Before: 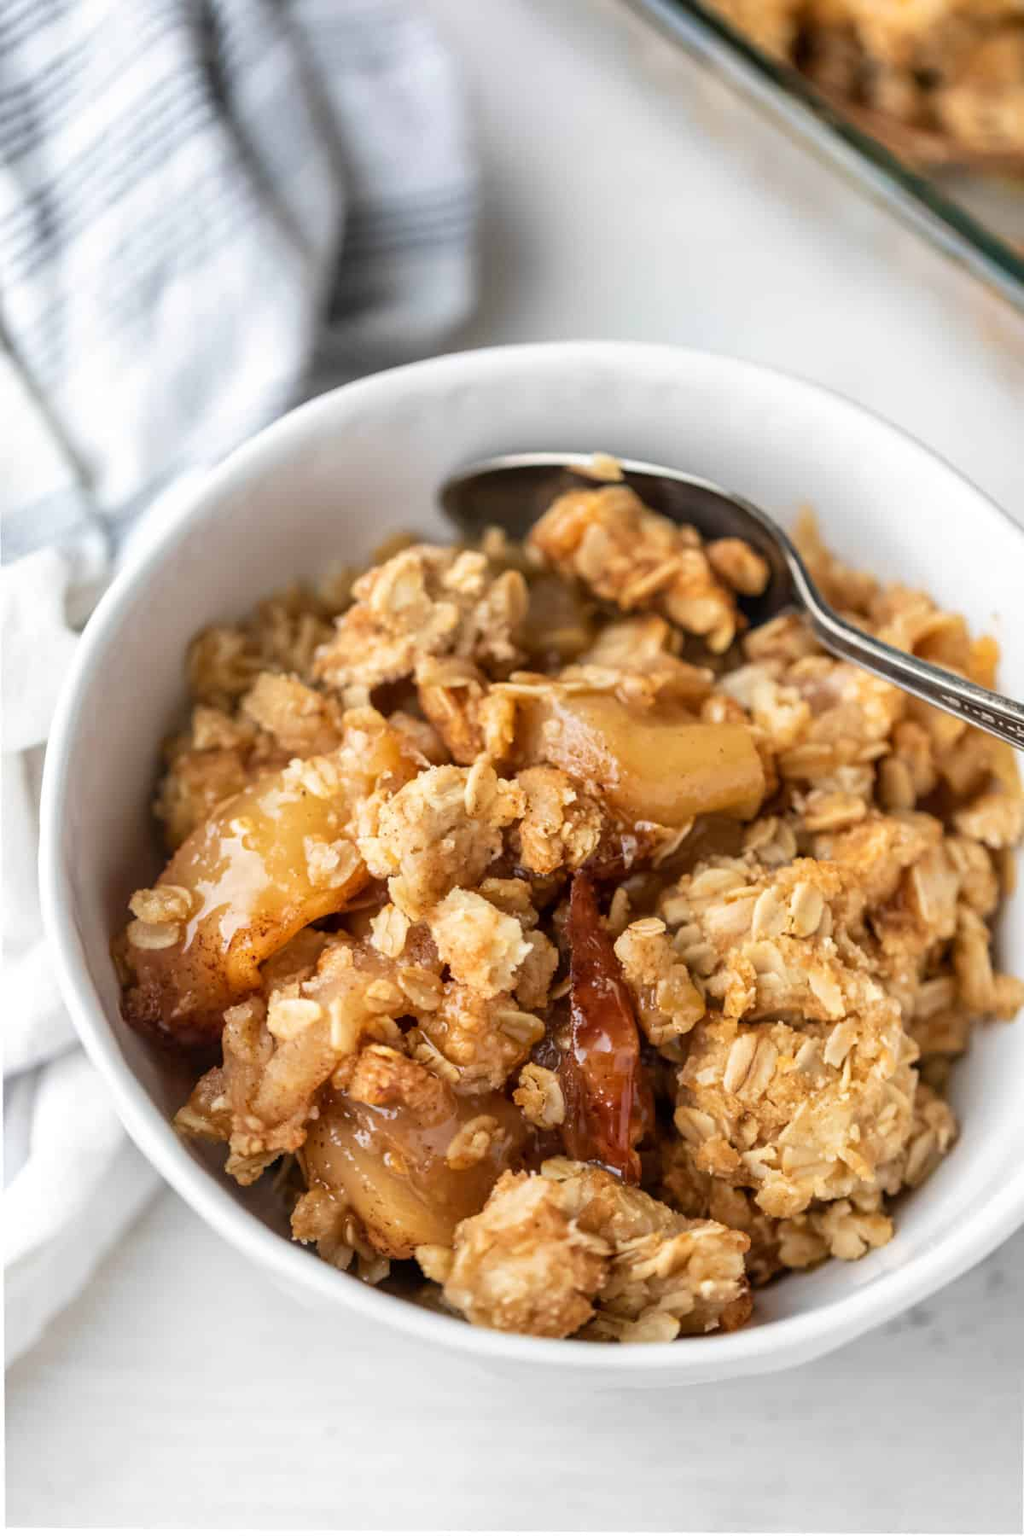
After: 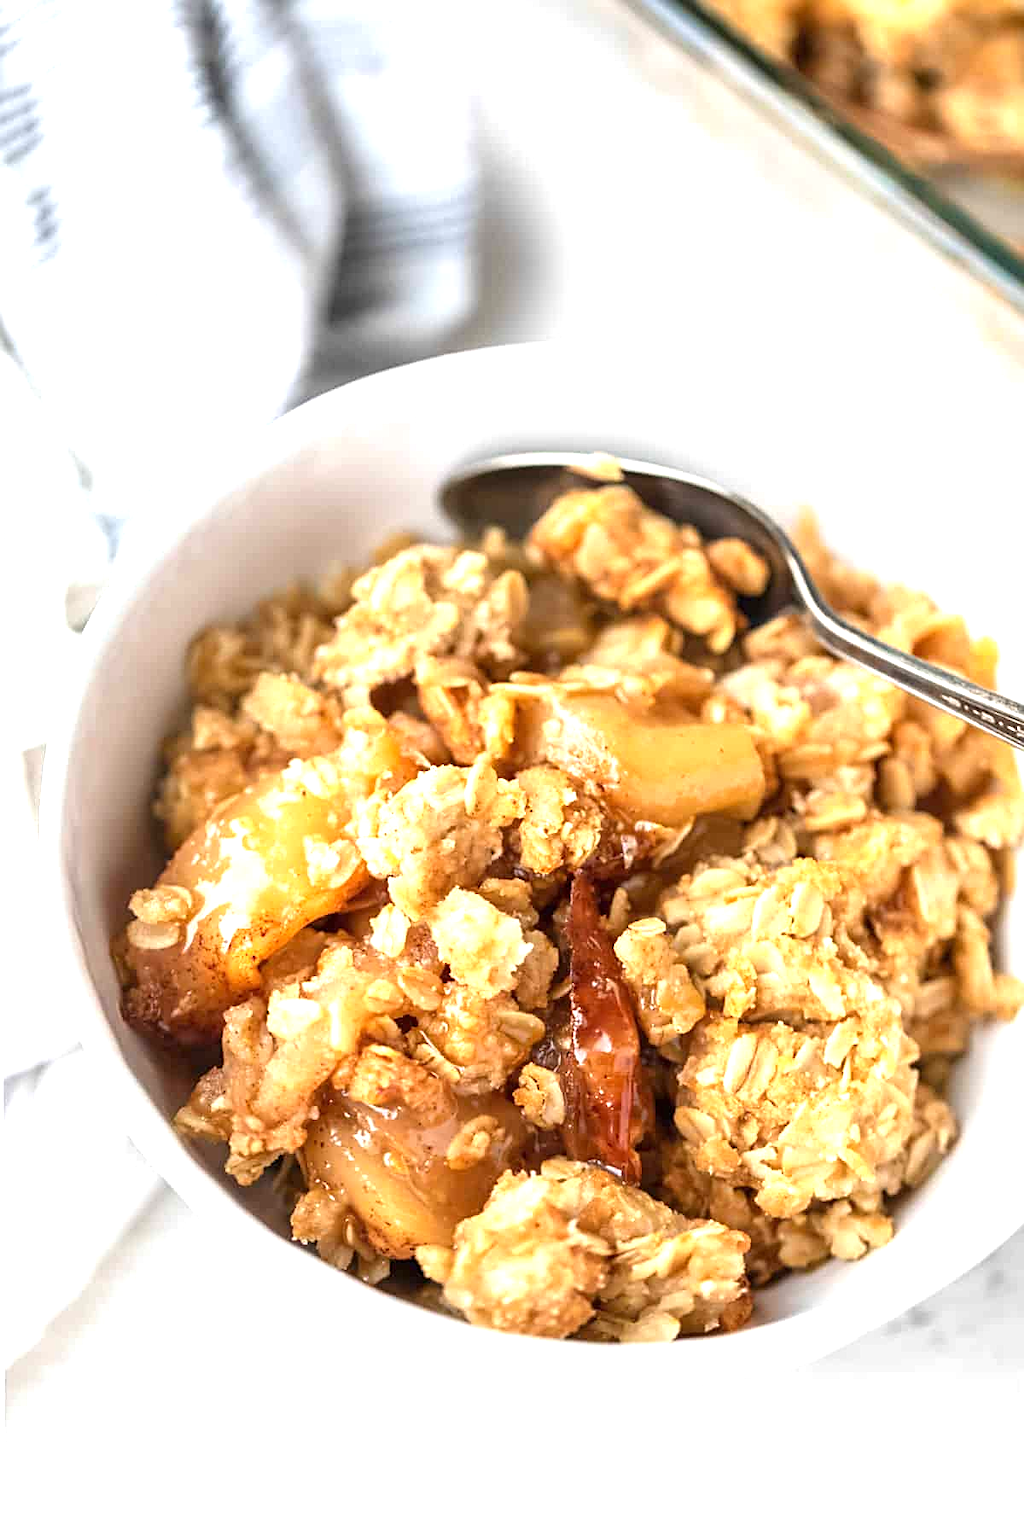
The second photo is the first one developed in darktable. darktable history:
sharpen: on, module defaults
exposure: black level correction 0, exposure 1.001 EV, compensate exposure bias true, compensate highlight preservation false
